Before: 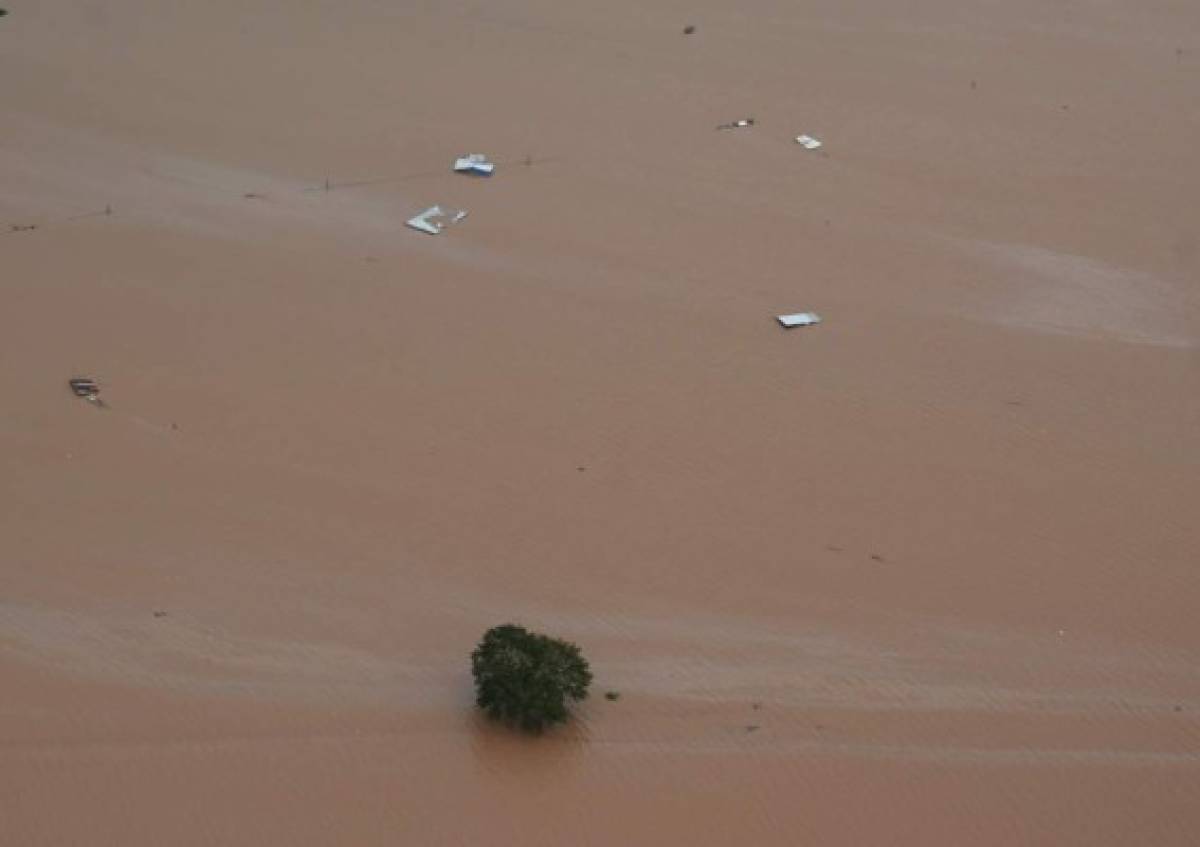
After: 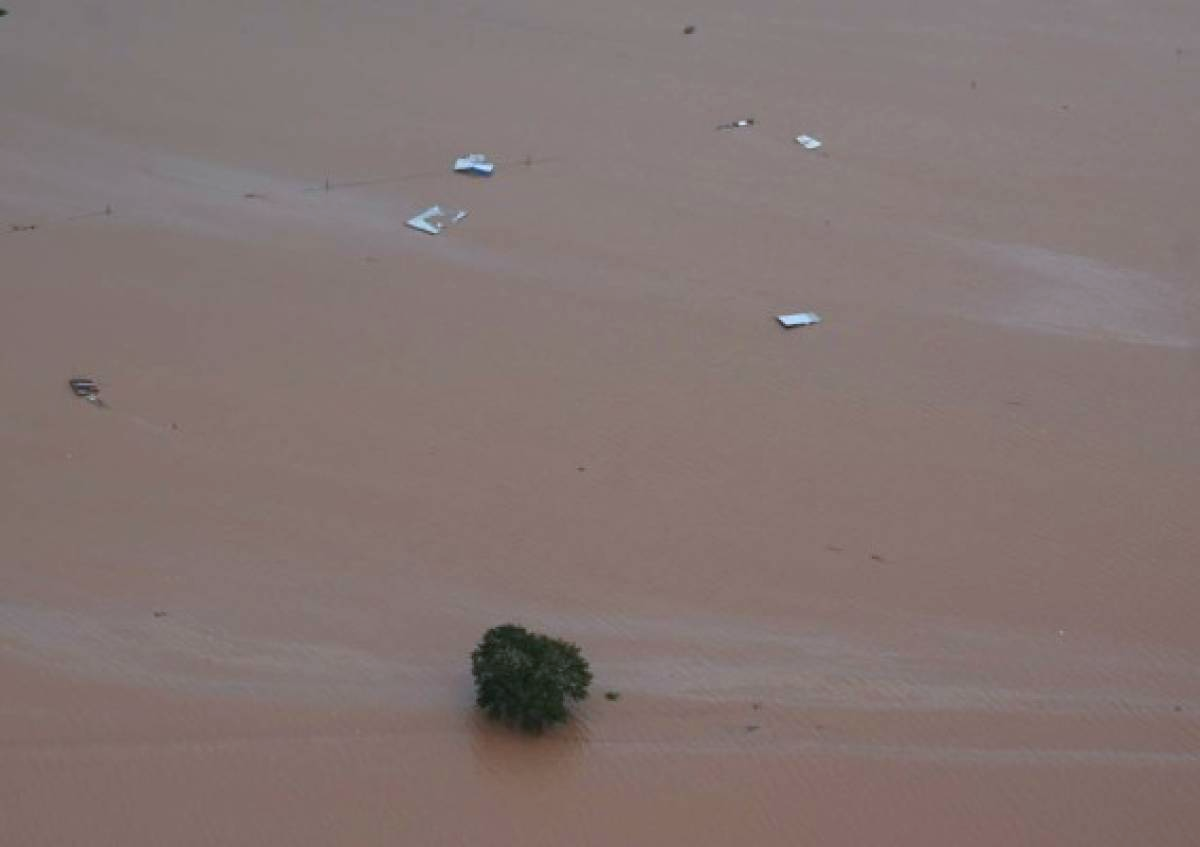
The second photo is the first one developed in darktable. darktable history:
color calibration: x 0.37, y 0.382, temperature 4303.2 K, saturation algorithm version 1 (2020)
